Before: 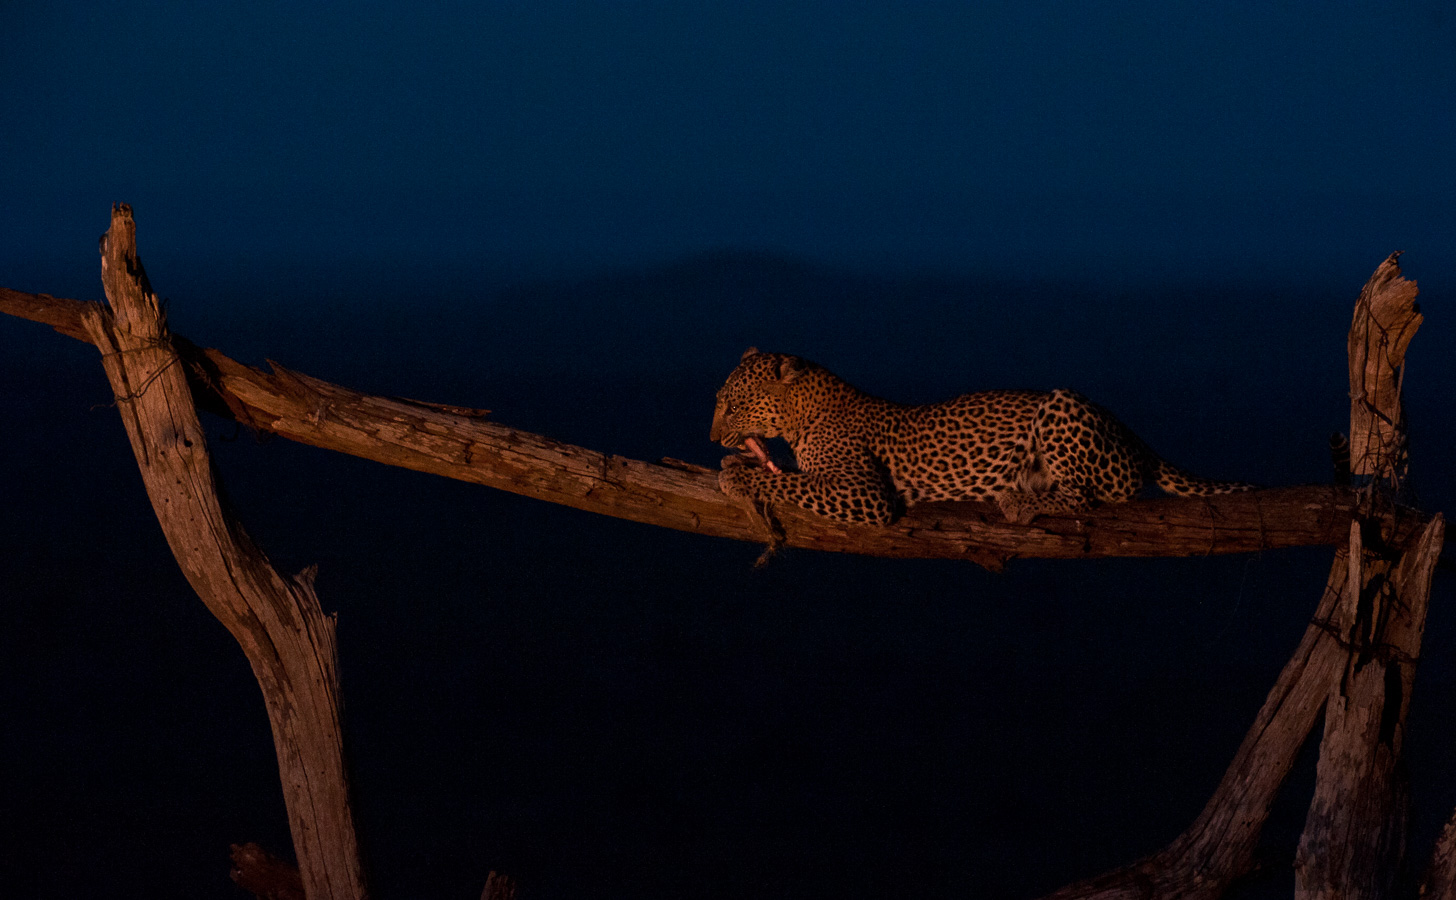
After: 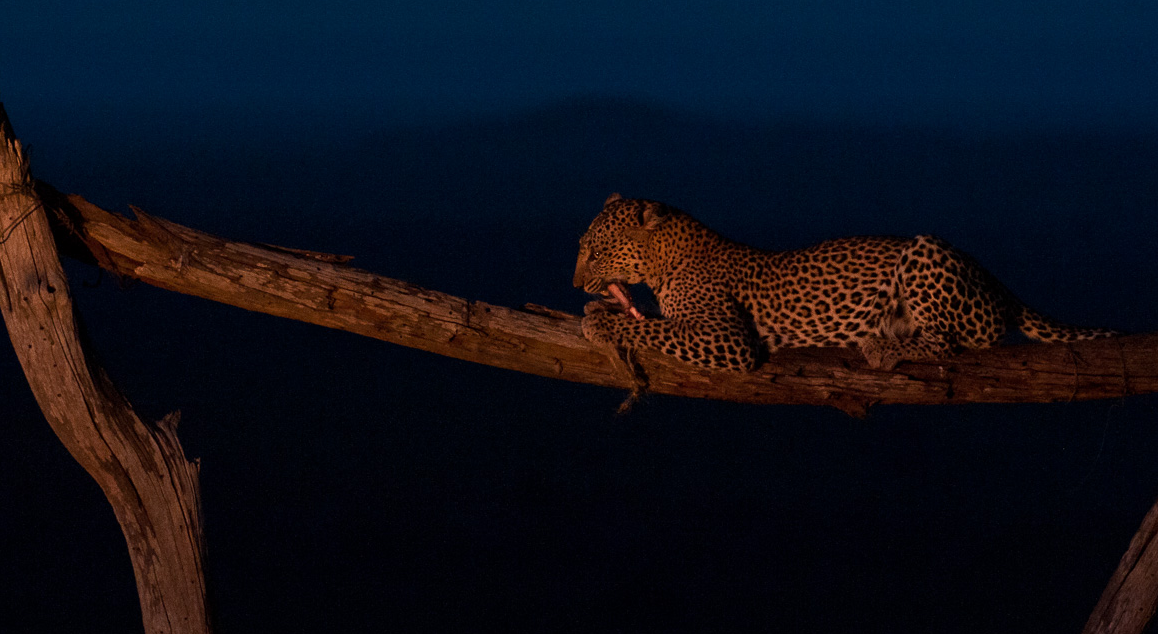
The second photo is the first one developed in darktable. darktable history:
crop: left 9.464%, top 17.186%, right 10.938%, bottom 12.334%
